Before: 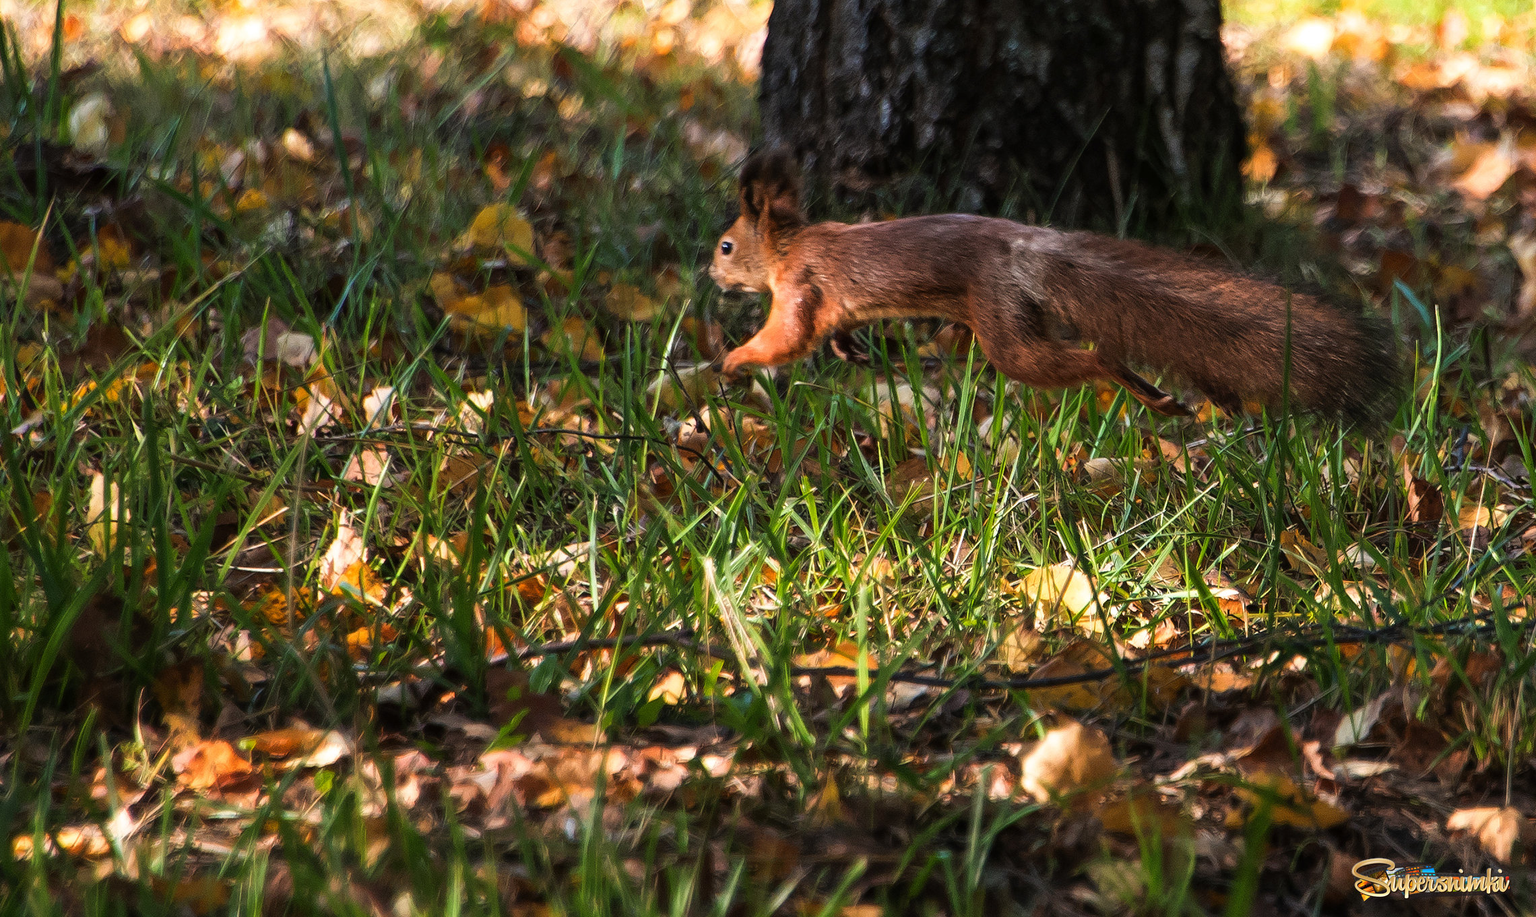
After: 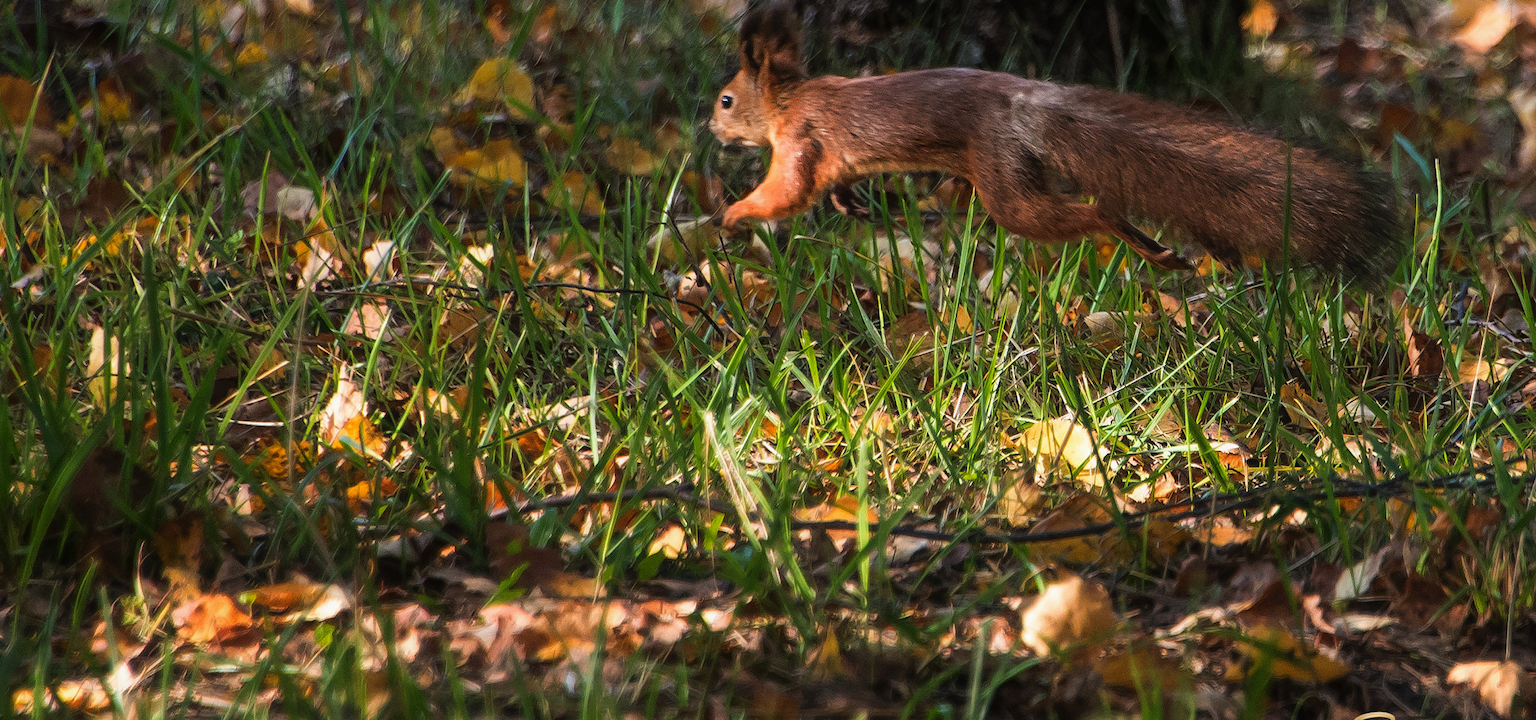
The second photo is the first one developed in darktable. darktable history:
contrast equalizer: octaves 7, y [[0.5, 0.5, 0.468, 0.5, 0.5, 0.5], [0.5 ×6], [0.5 ×6], [0 ×6], [0 ×6]]
crop and rotate: top 15.963%, bottom 5.35%
